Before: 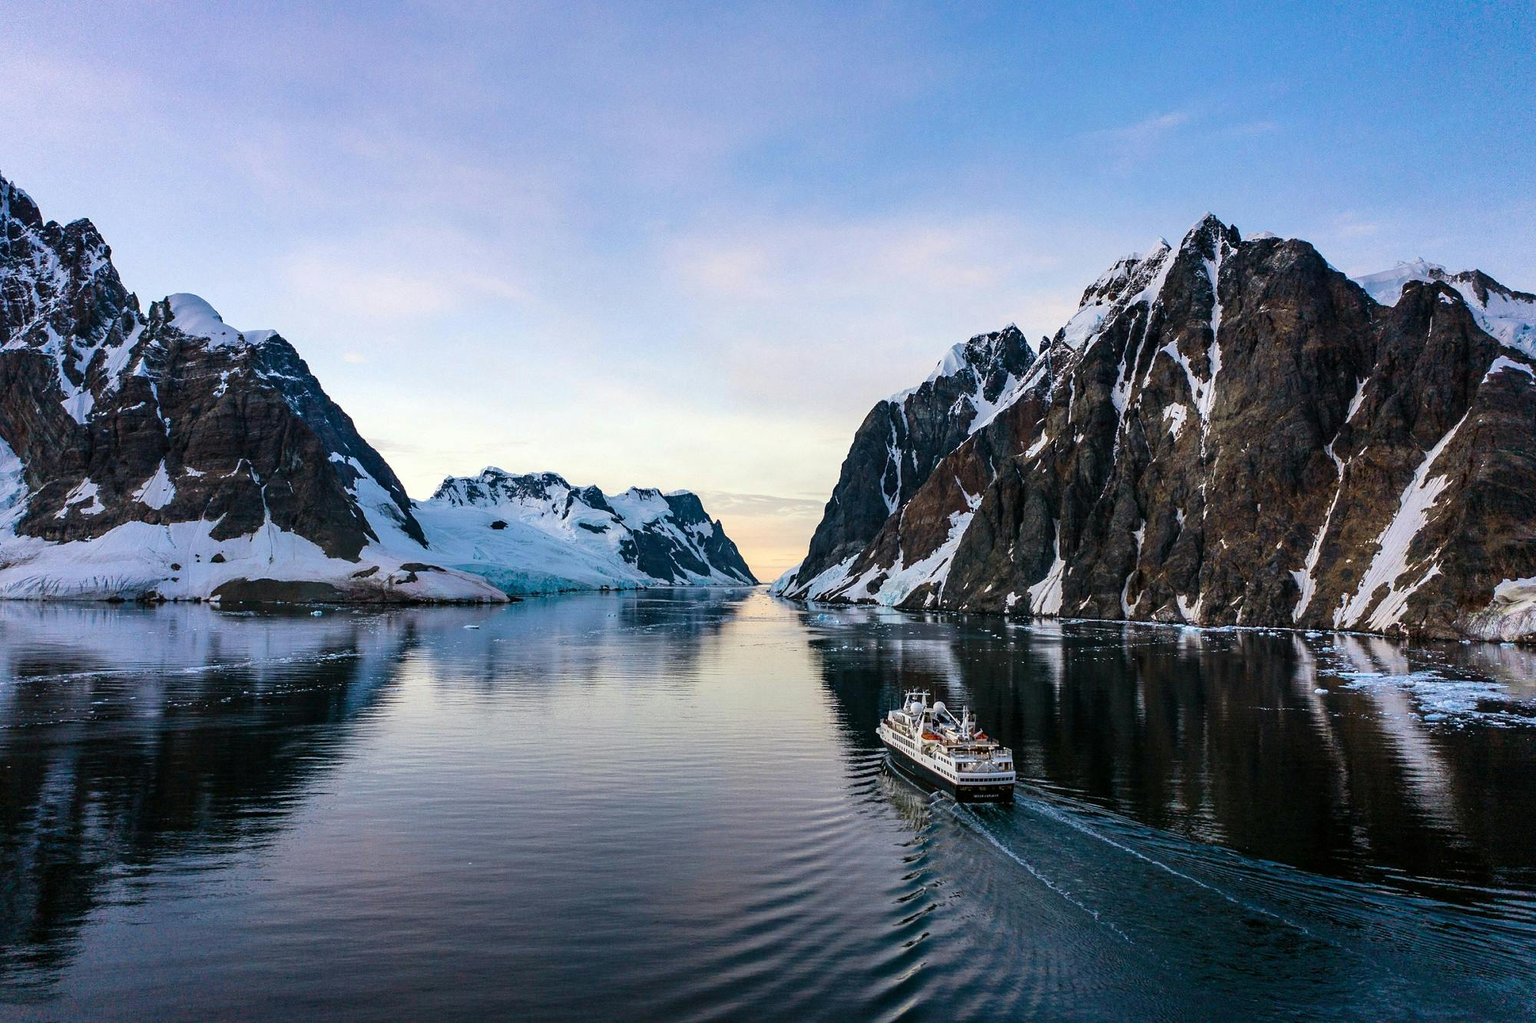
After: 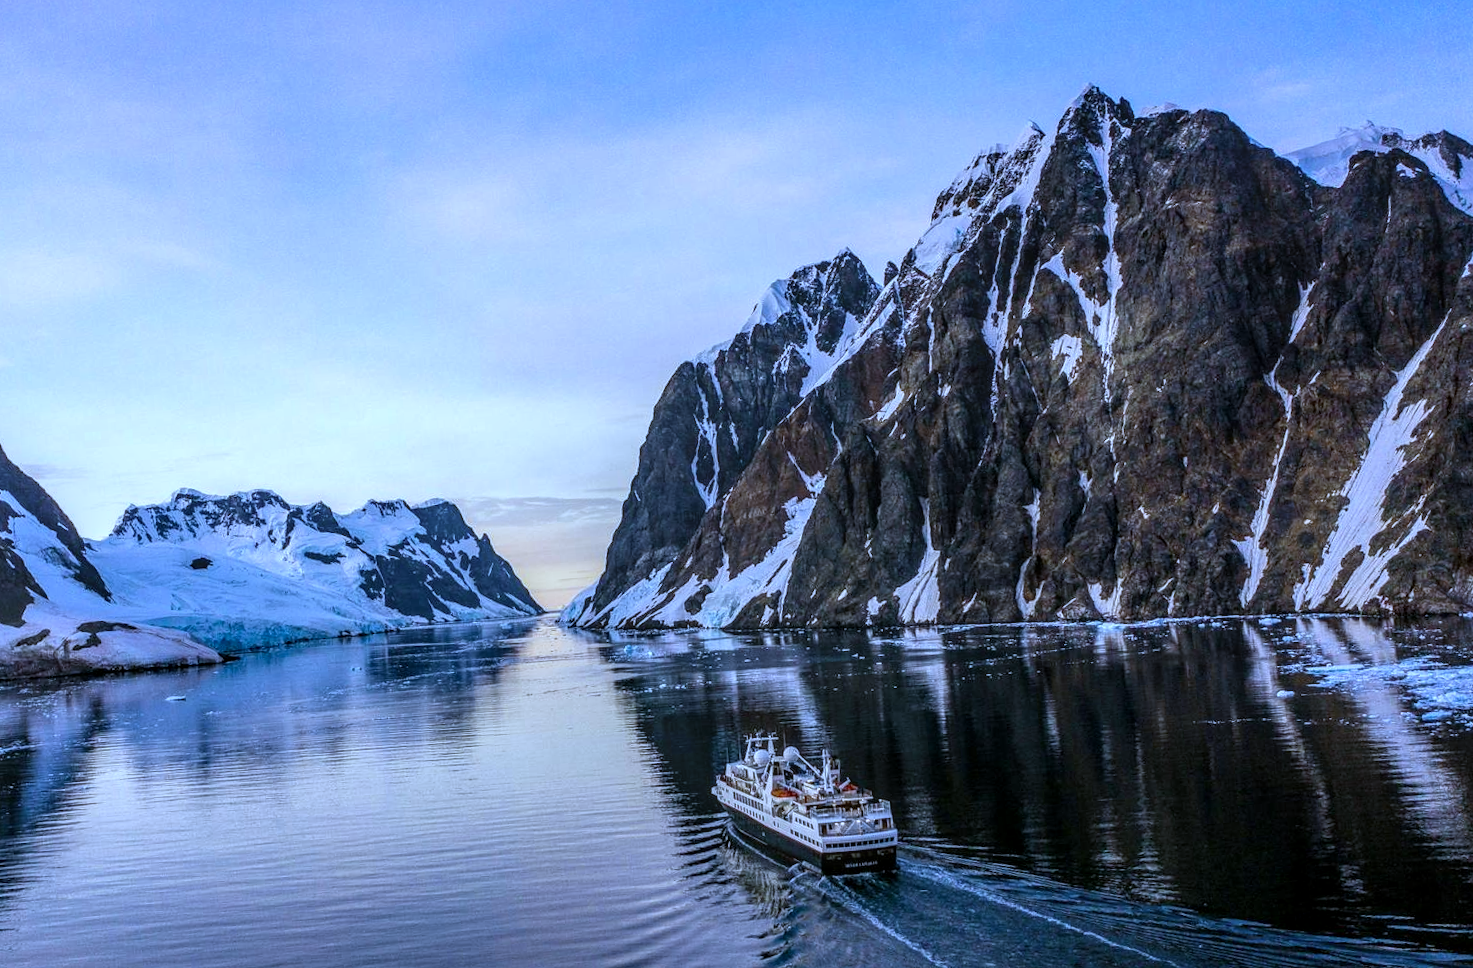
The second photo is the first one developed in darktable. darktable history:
white balance: red 0.871, blue 1.249
rotate and perspective: rotation -4.57°, crop left 0.054, crop right 0.944, crop top 0.087, crop bottom 0.914
local contrast: highlights 0%, shadows 0%, detail 133%
crop and rotate: left 20.74%, top 7.912%, right 0.375%, bottom 13.378%
